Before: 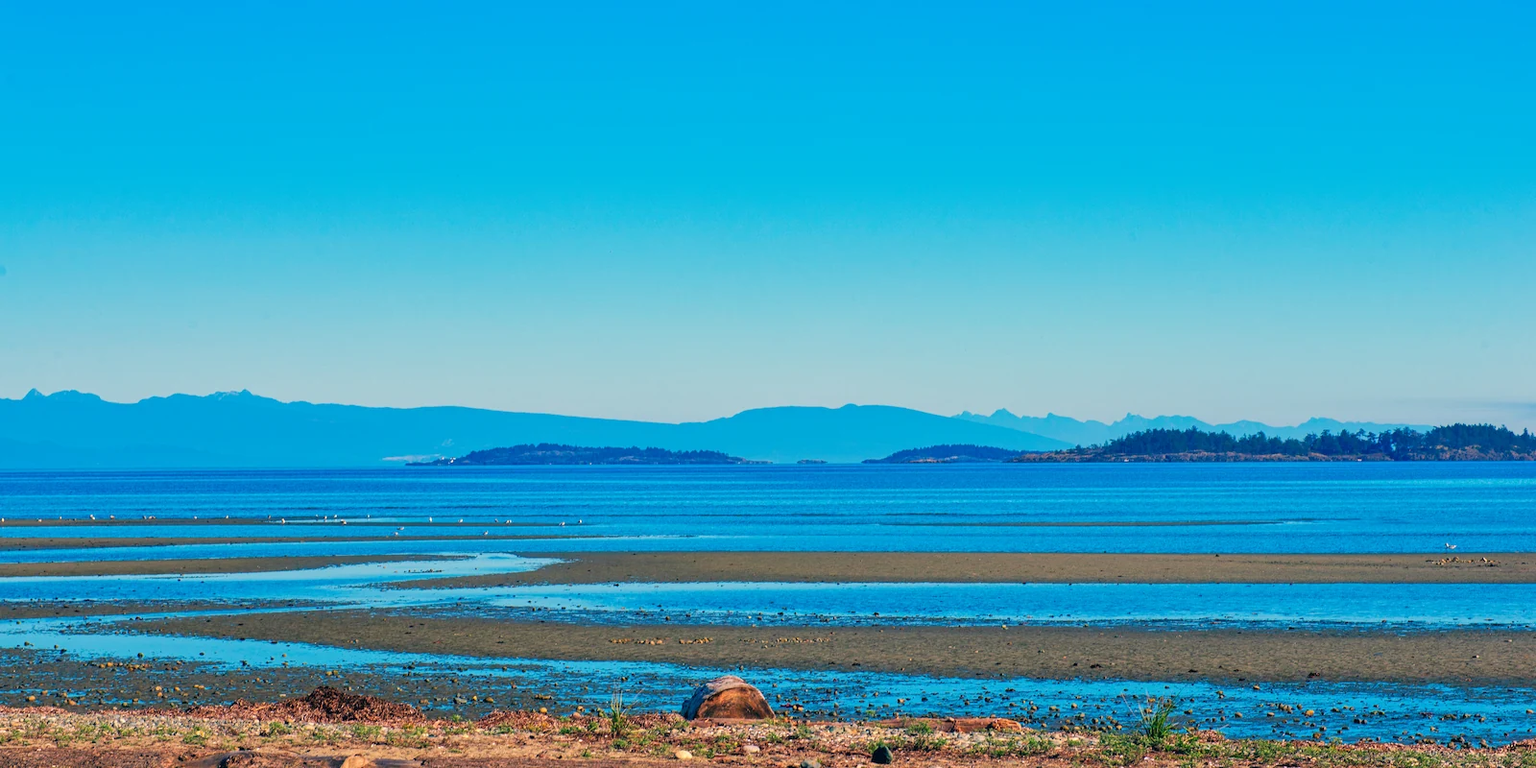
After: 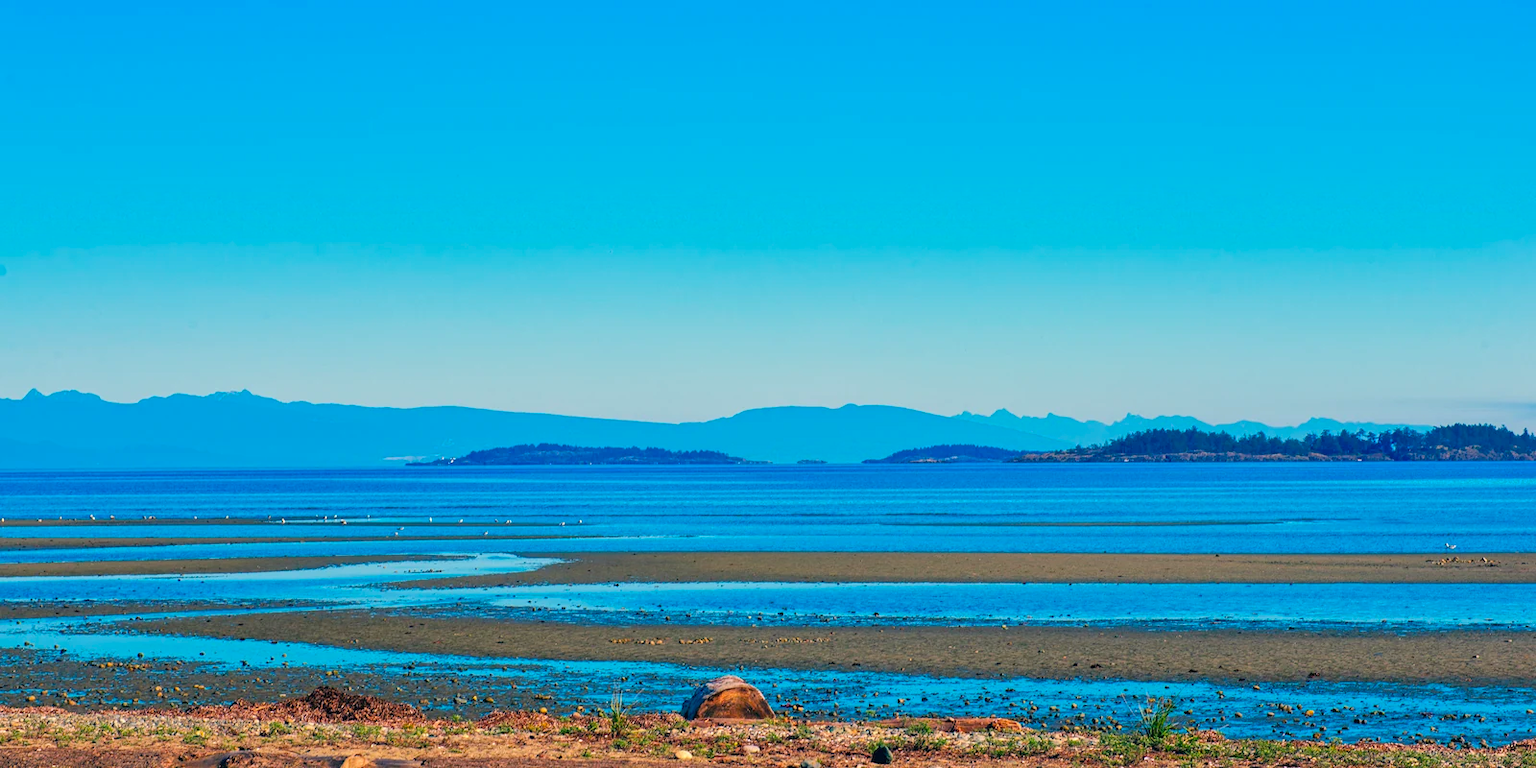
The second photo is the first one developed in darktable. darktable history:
color balance rgb: perceptual saturation grading › global saturation 18.134%
